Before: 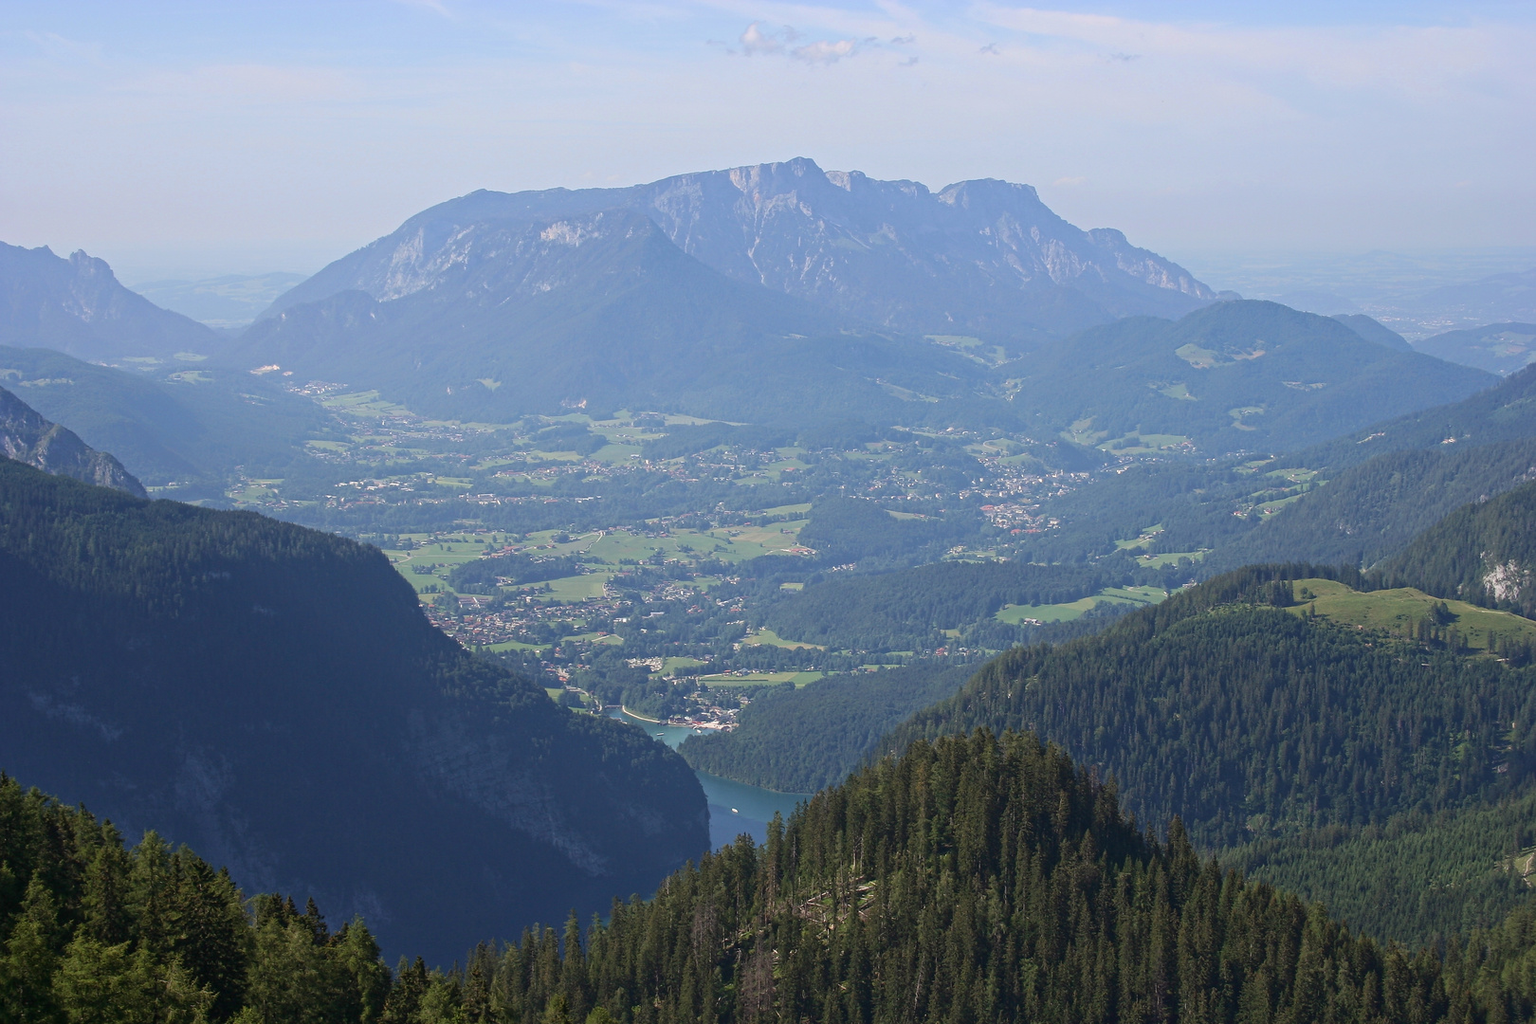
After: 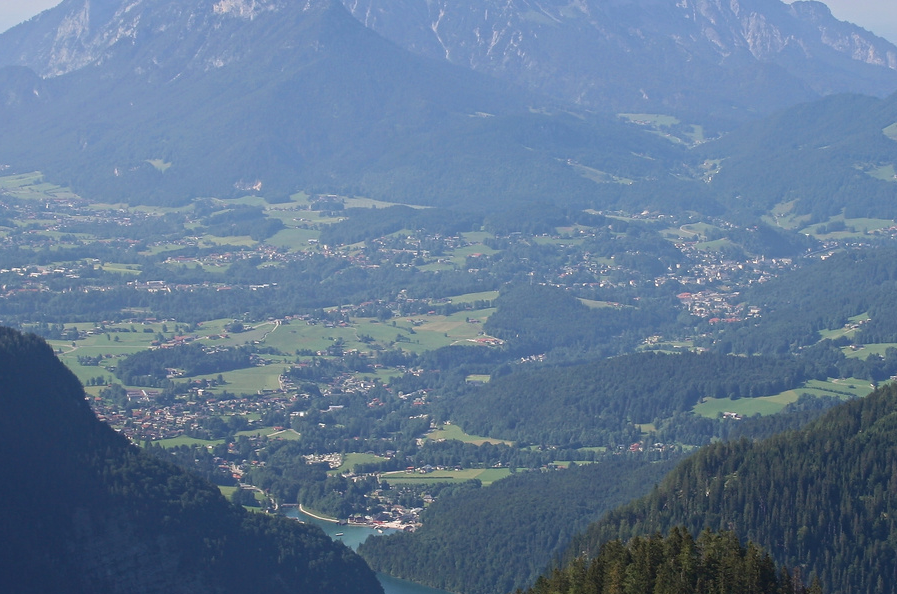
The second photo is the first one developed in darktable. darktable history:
crop and rotate: left 22.072%, top 22.381%, right 22.511%, bottom 22.572%
contrast brightness saturation: contrast 0.027, brightness -0.038
